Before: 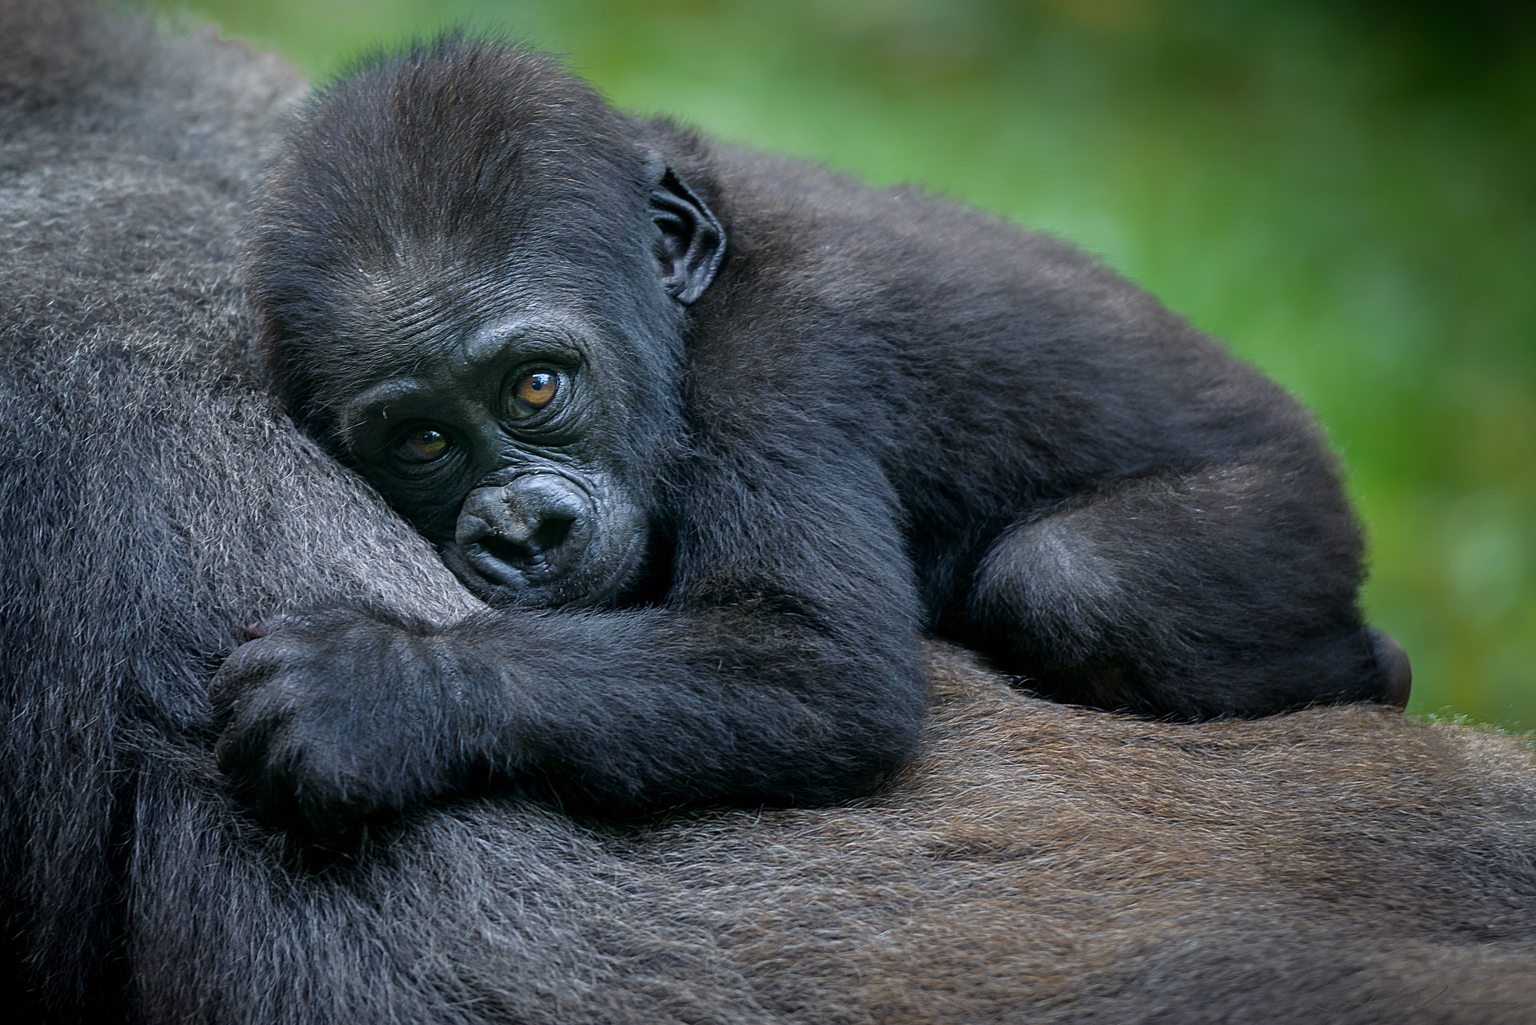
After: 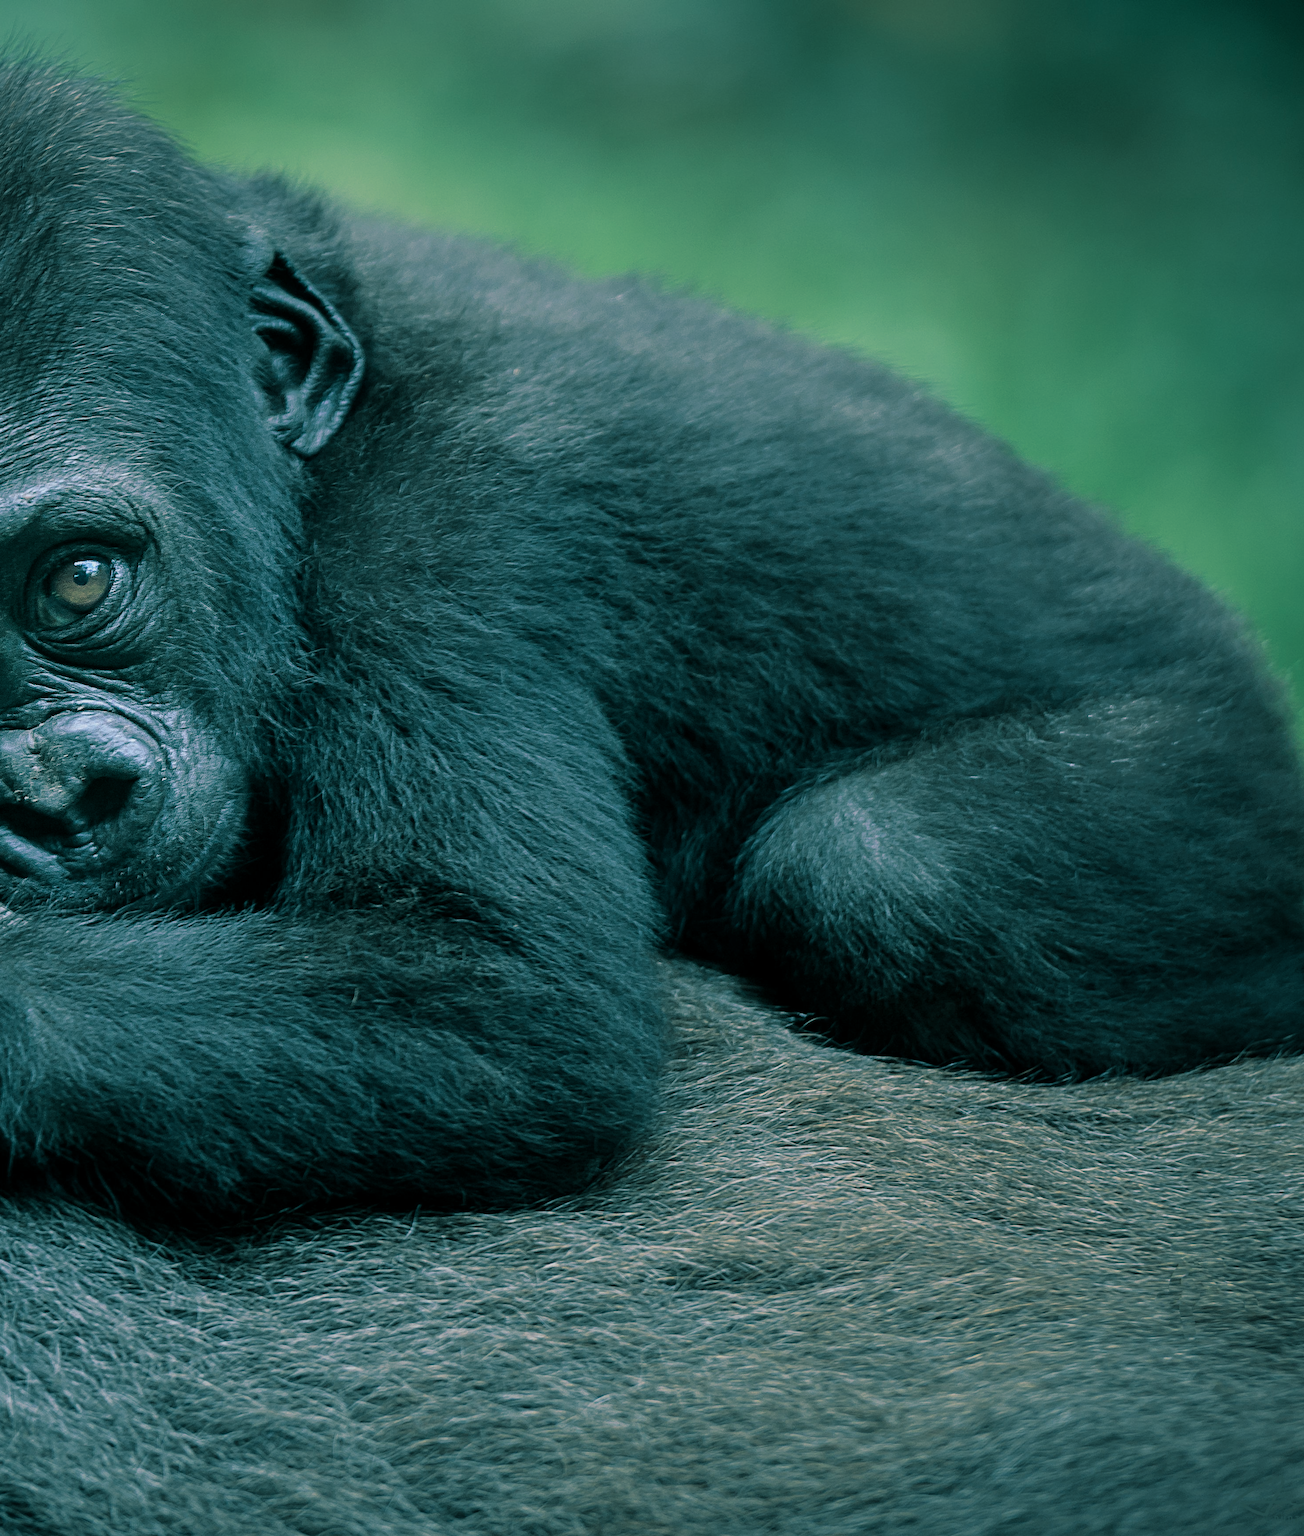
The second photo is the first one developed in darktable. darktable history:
crop: left 31.458%, top 0%, right 11.876%
exposure: exposure -0.177 EV, compensate highlight preservation false
split-toning: shadows › hue 183.6°, shadows › saturation 0.52, highlights › hue 0°, highlights › saturation 0
